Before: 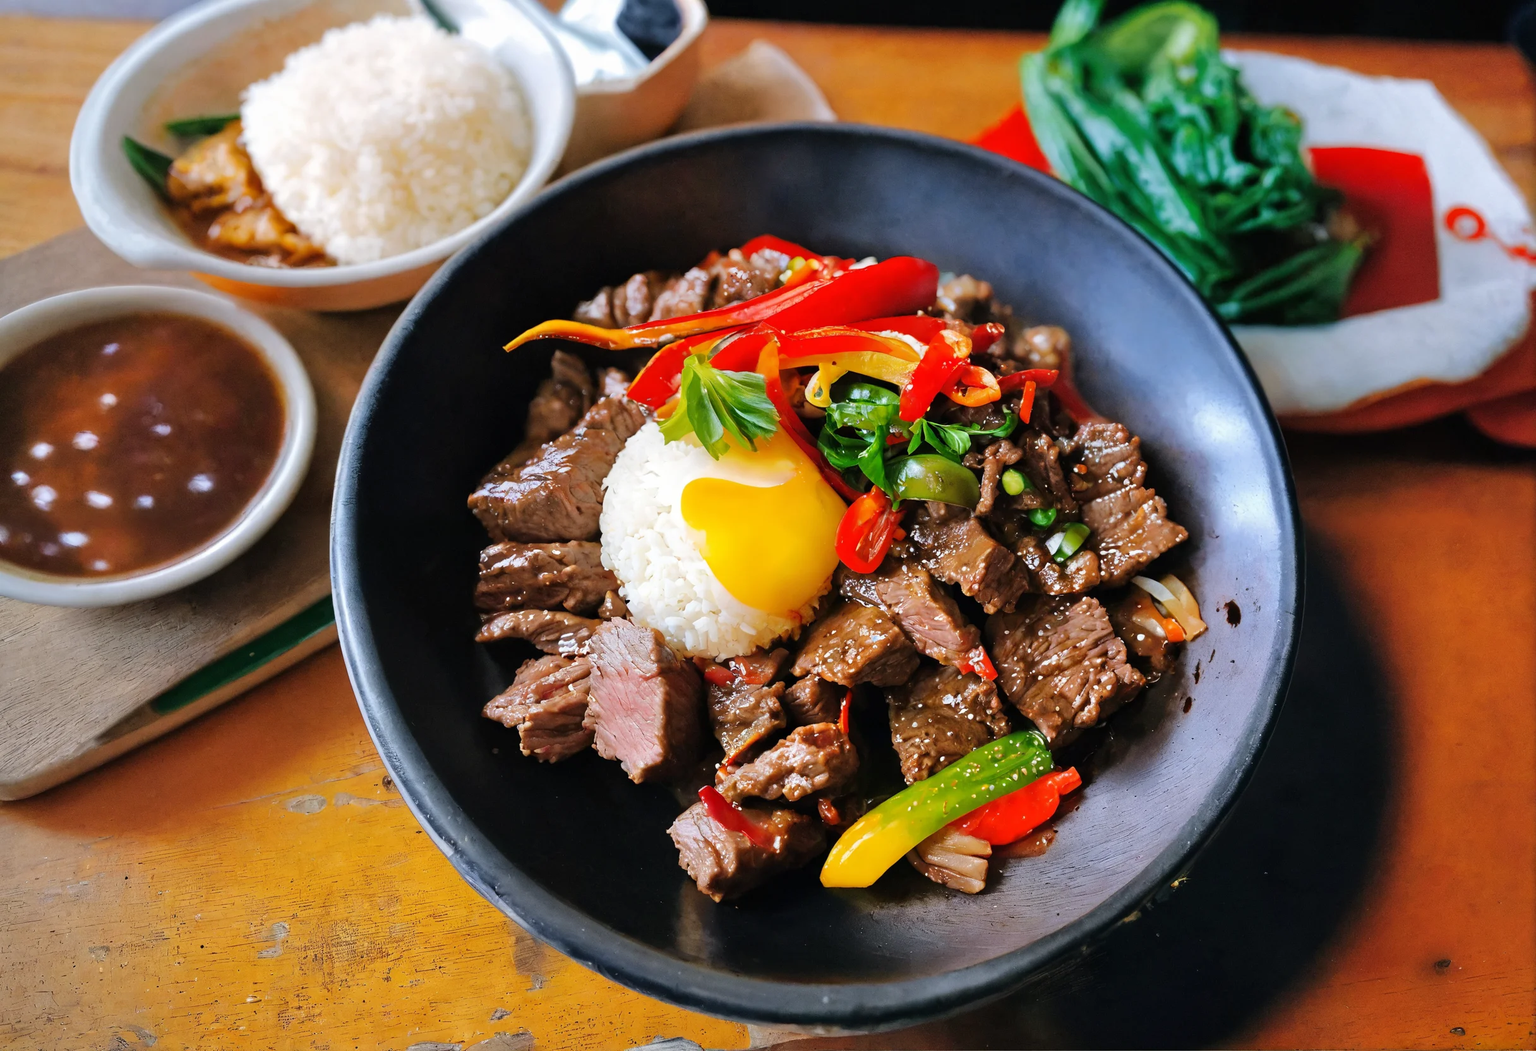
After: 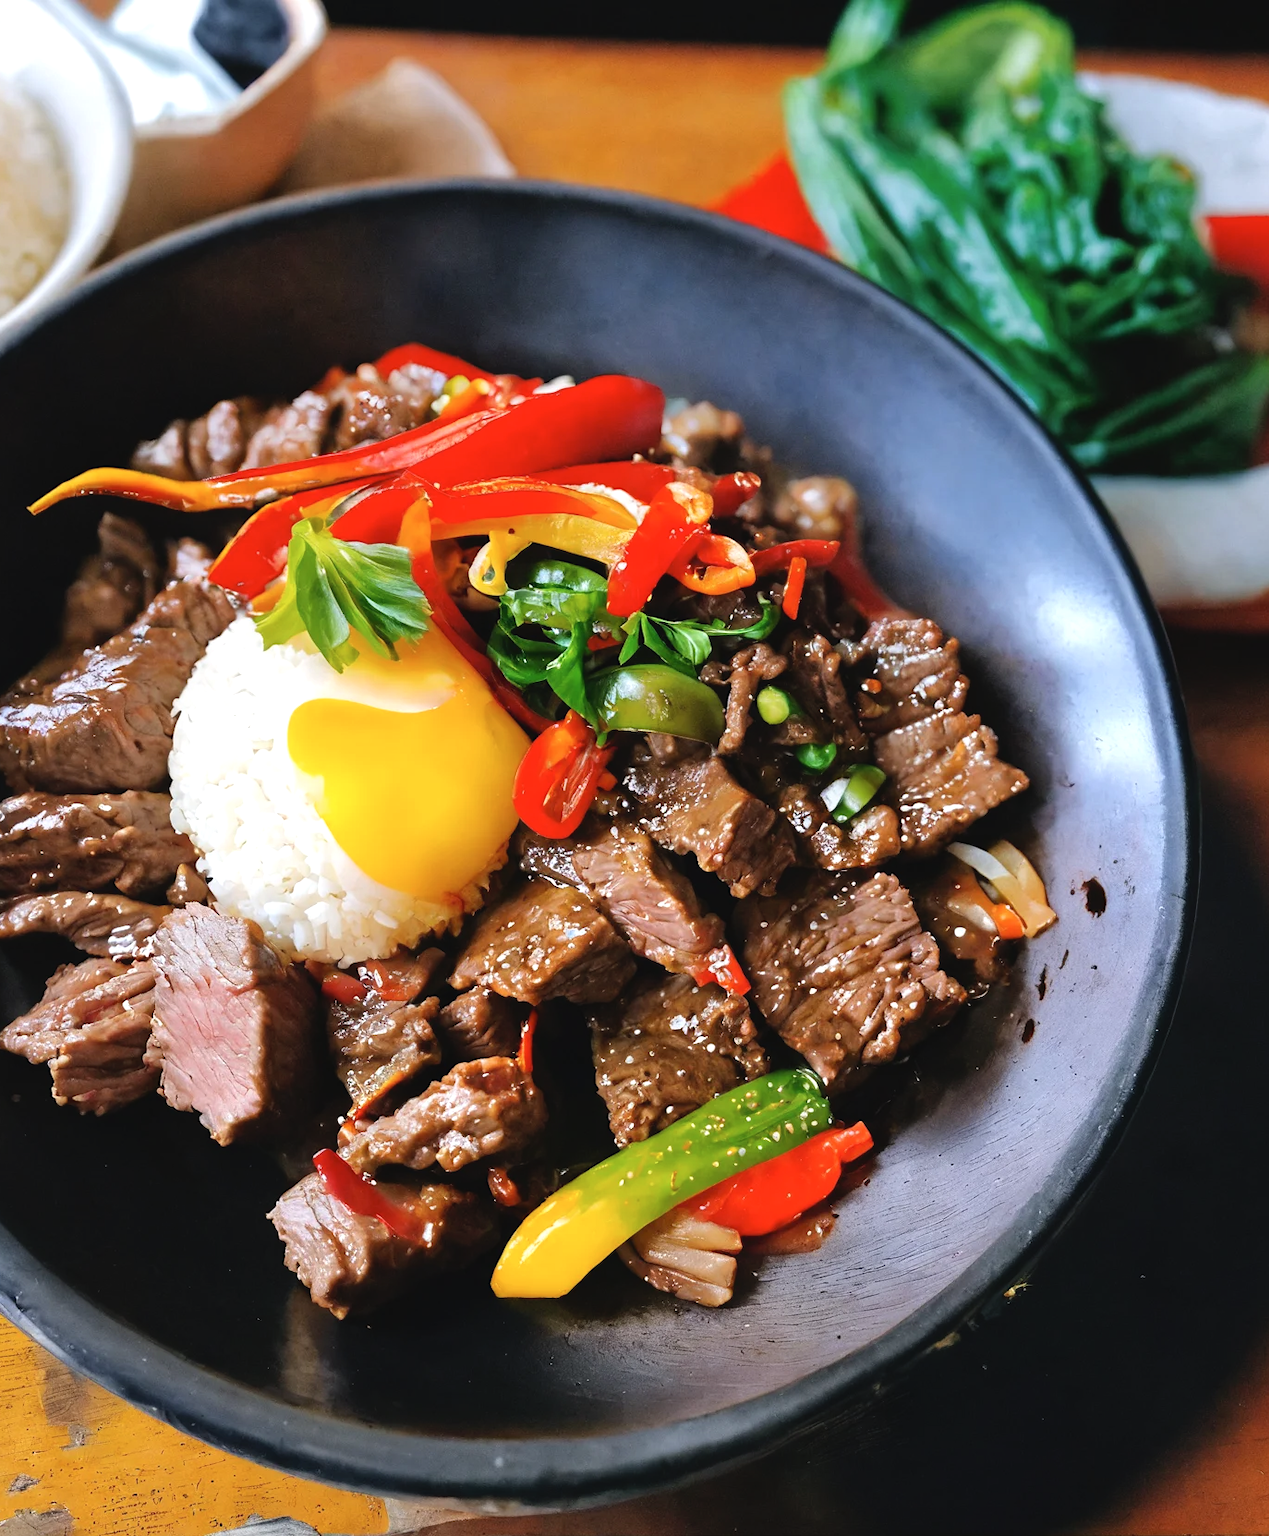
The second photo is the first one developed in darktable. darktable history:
crop: left 31.554%, top 0.001%, right 11.94%
tone equalizer: -8 EV -0.411 EV, -7 EV -0.373 EV, -6 EV -0.346 EV, -5 EV -0.191 EV, -3 EV 0.237 EV, -2 EV 0.31 EV, -1 EV 0.404 EV, +0 EV 0.425 EV
contrast brightness saturation: contrast -0.088, brightness -0.039, saturation -0.113
